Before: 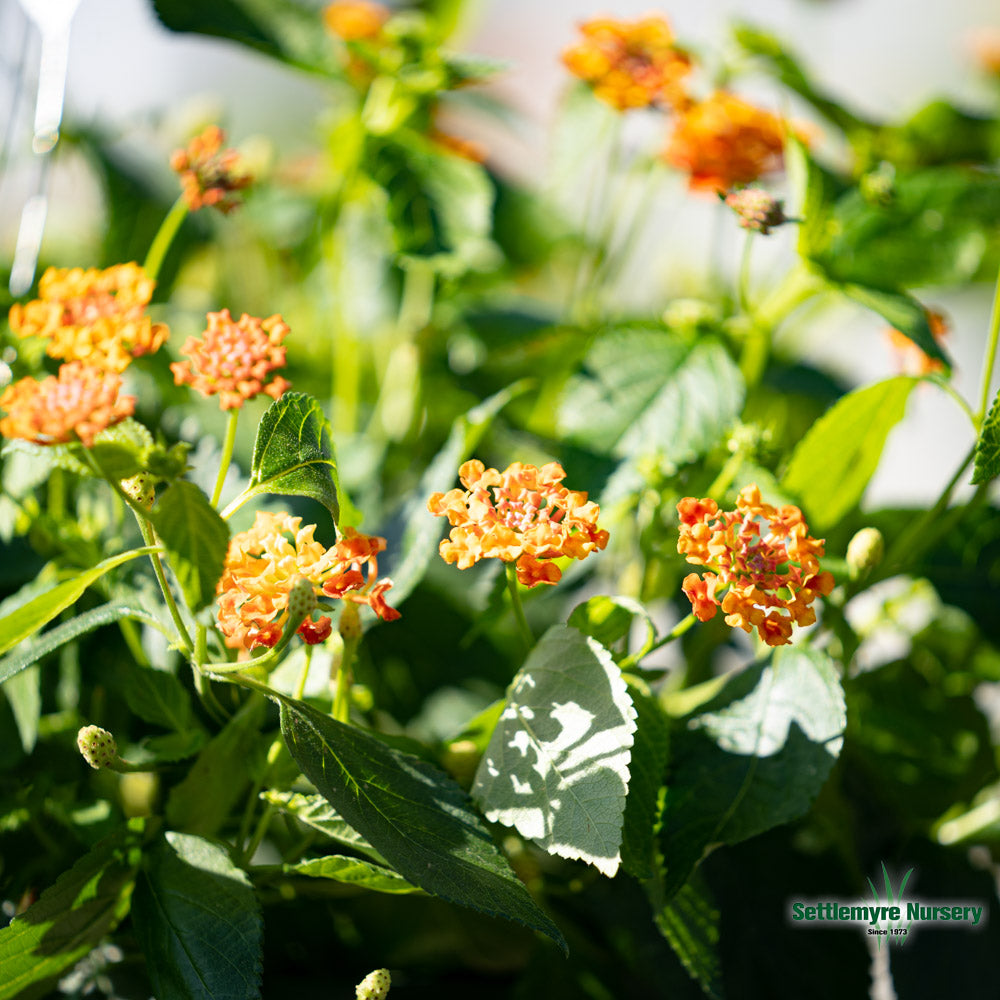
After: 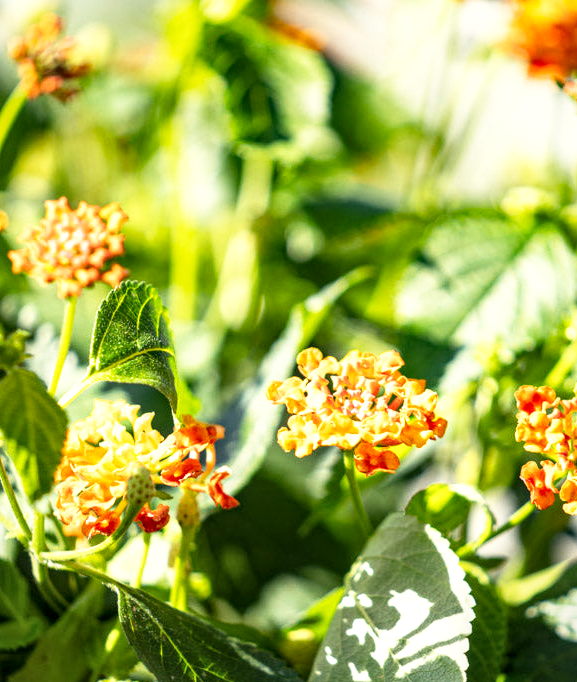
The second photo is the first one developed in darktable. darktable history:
local contrast: highlights 61%, detail 143%, midtone range 0.428
crop: left 16.202%, top 11.208%, right 26.045%, bottom 20.557%
color correction: highlights a* -0.95, highlights b* 4.5, shadows a* 3.55
base curve: curves: ch0 [(0, 0) (0.579, 0.807) (1, 1)], preserve colors none
